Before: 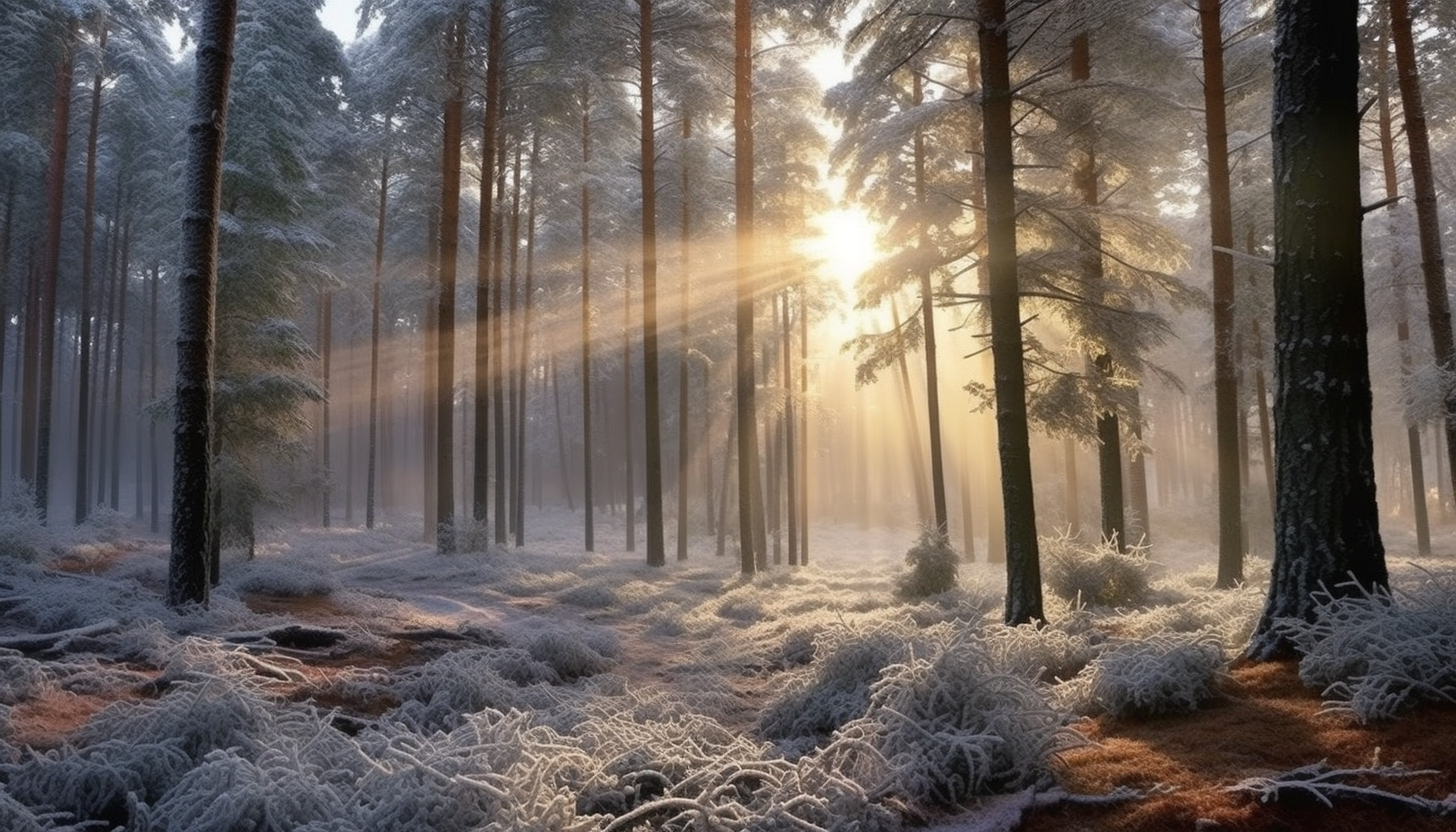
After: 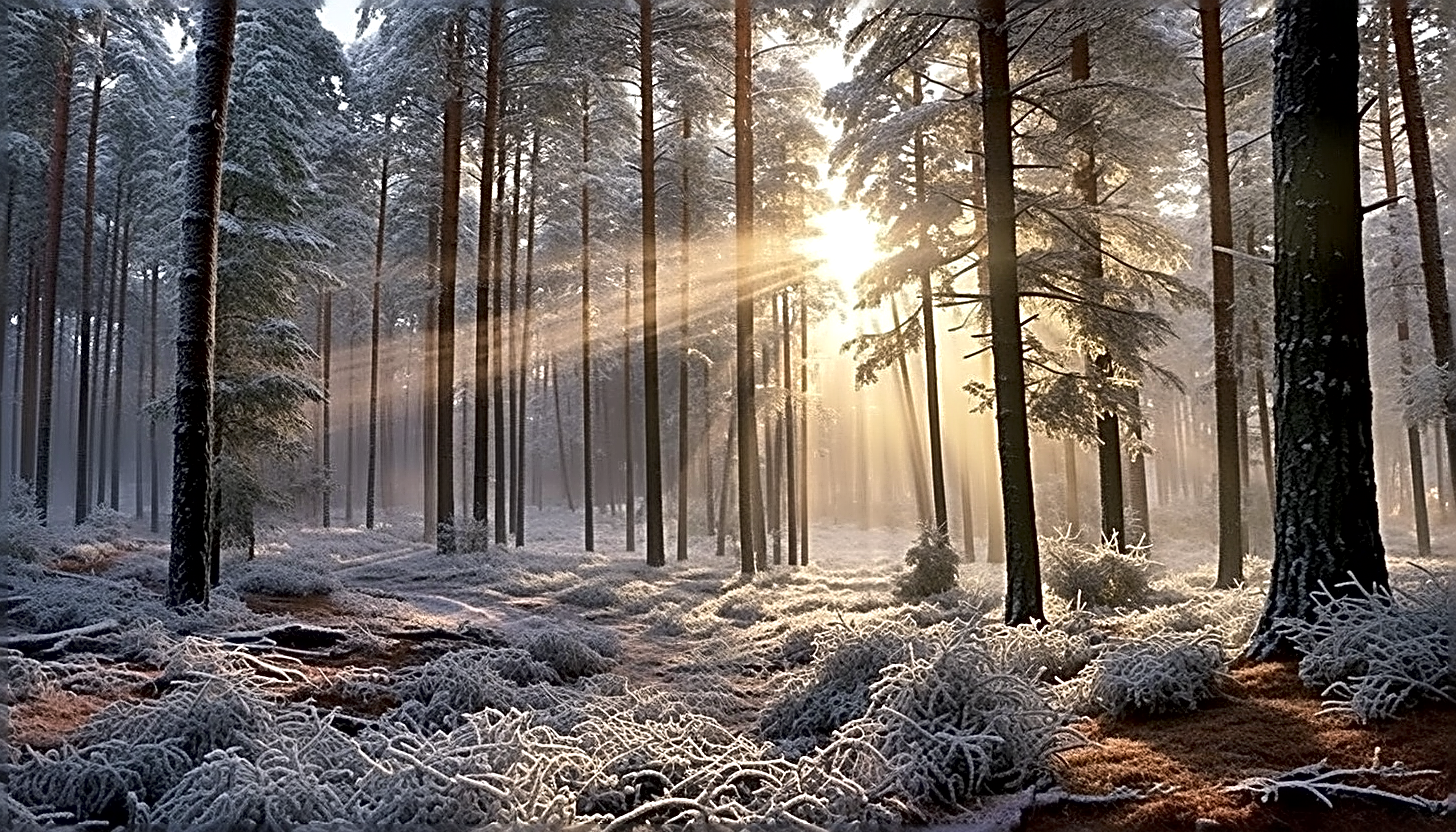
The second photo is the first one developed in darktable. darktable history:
local contrast: mode bilateral grid, contrast 25, coarseness 61, detail 152%, midtone range 0.2
sharpen: radius 3.156, amount 1.731
